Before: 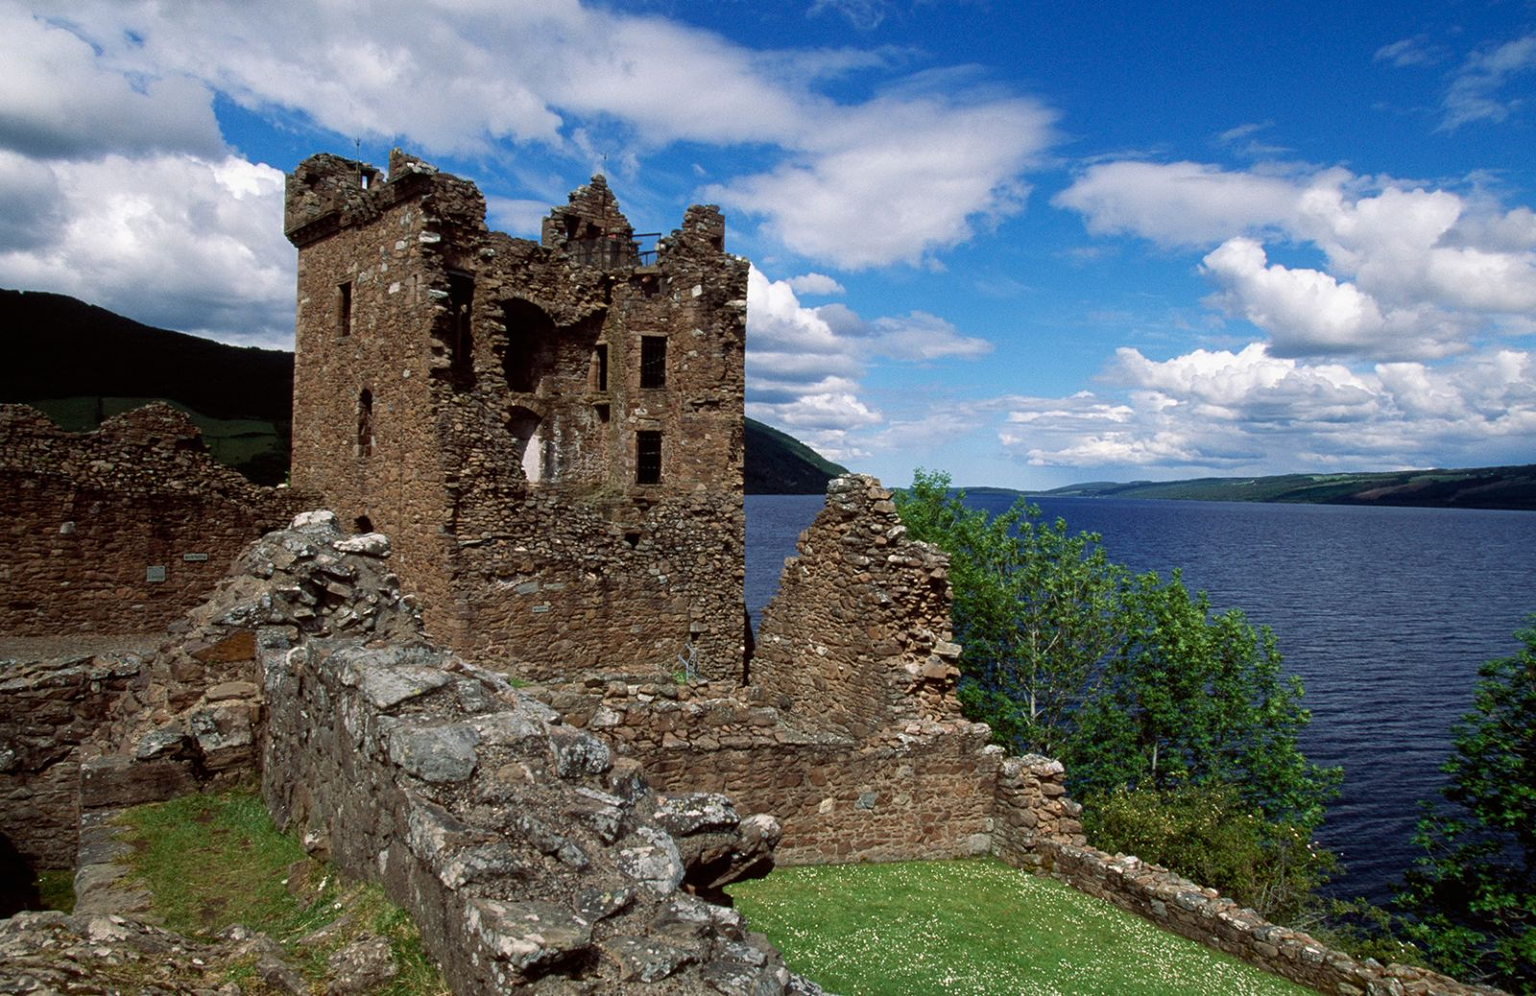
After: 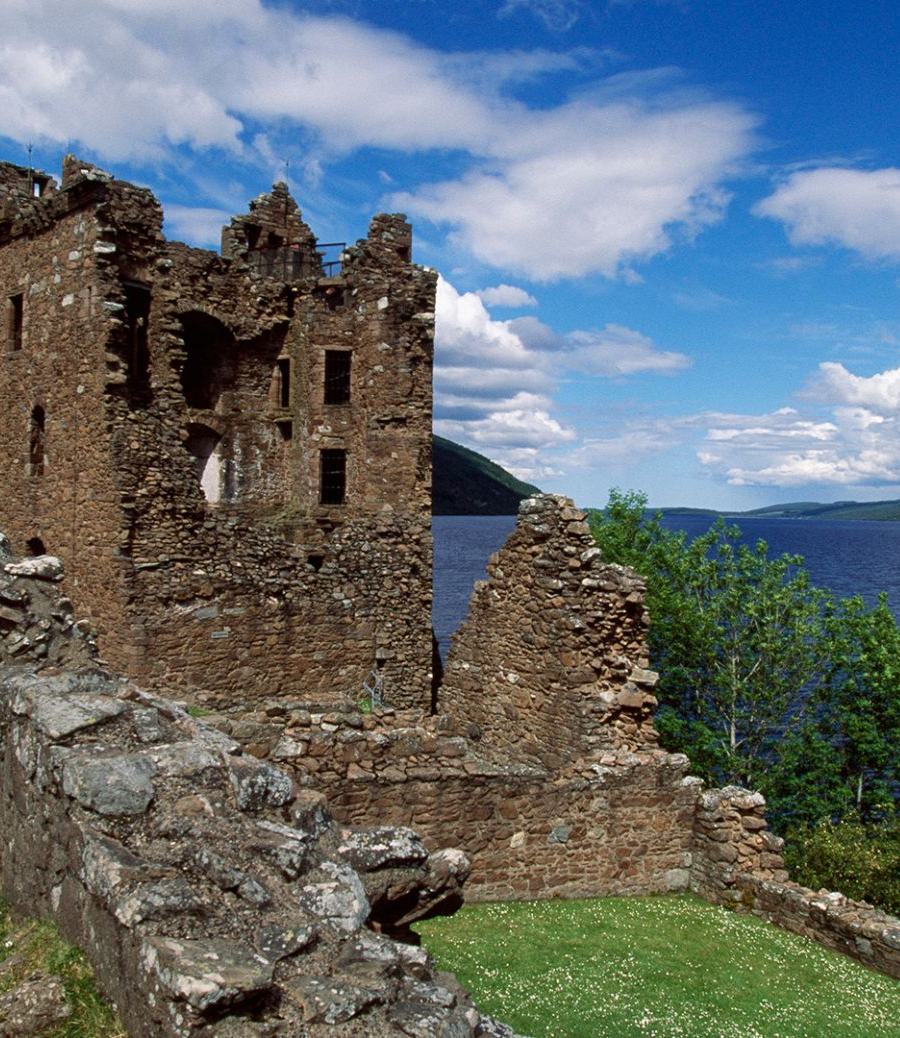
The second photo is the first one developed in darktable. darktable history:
crop: left 21.496%, right 22.254%
exposure: compensate highlight preservation false
